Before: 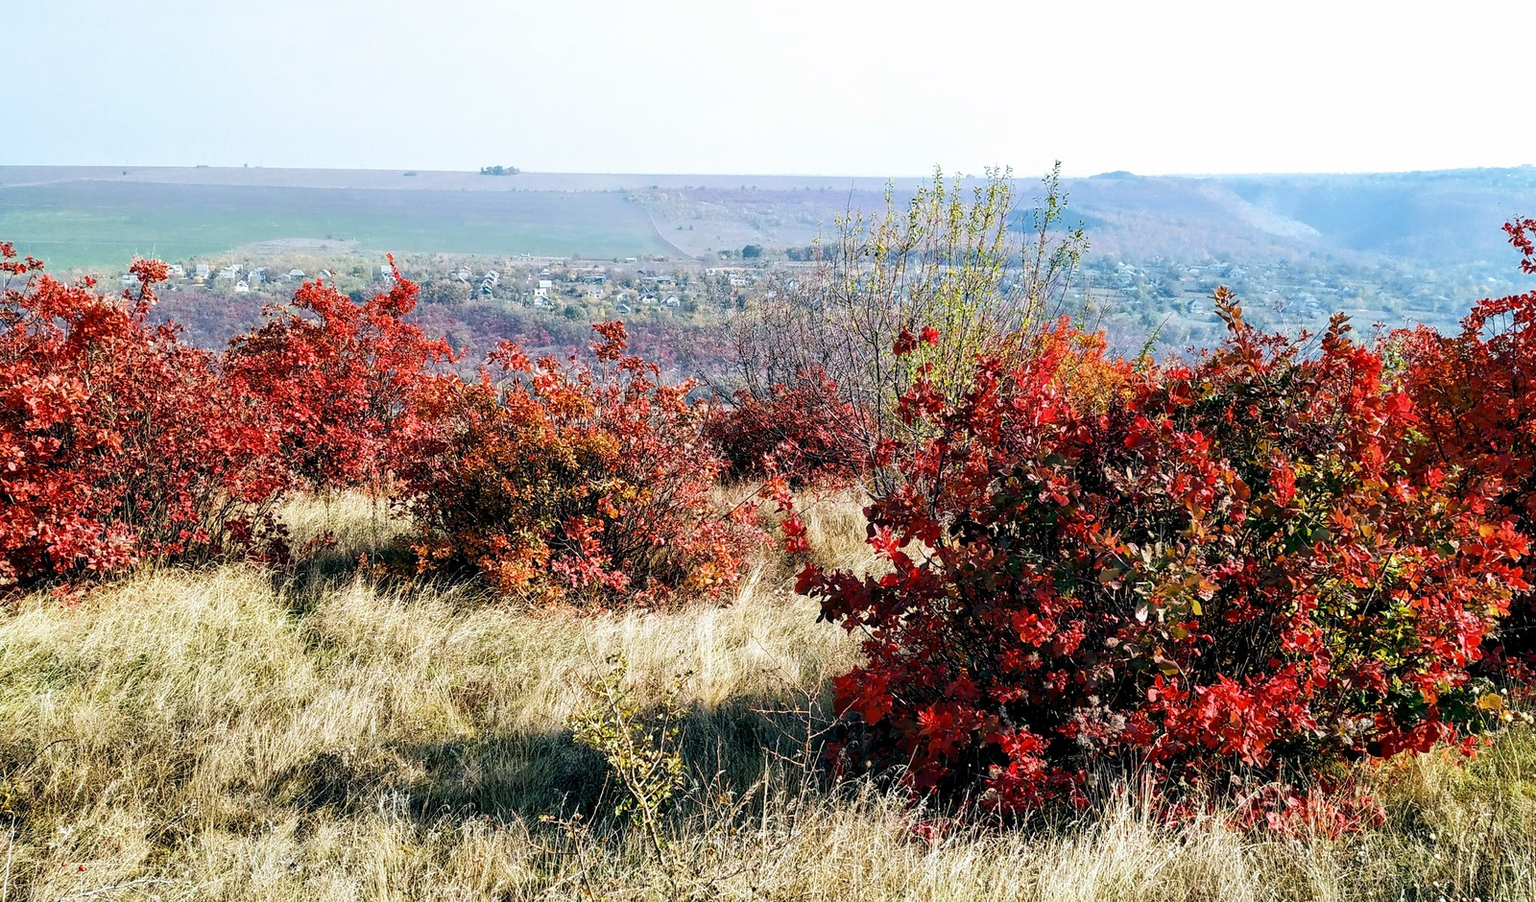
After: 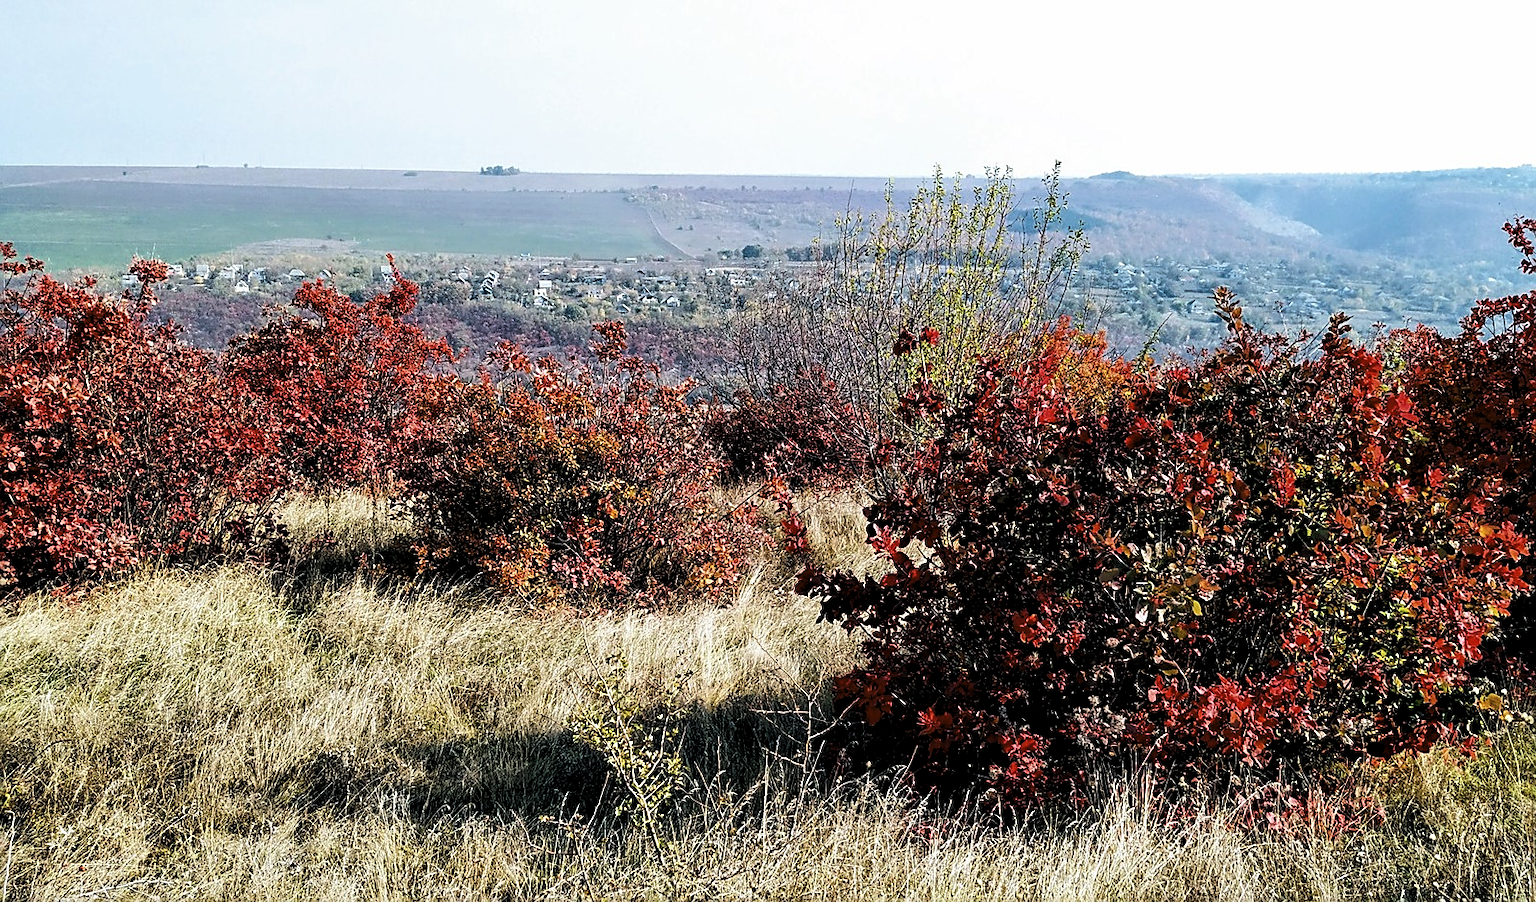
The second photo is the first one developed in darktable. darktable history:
levels: levels [0.116, 0.574, 1]
sharpen: on, module defaults
